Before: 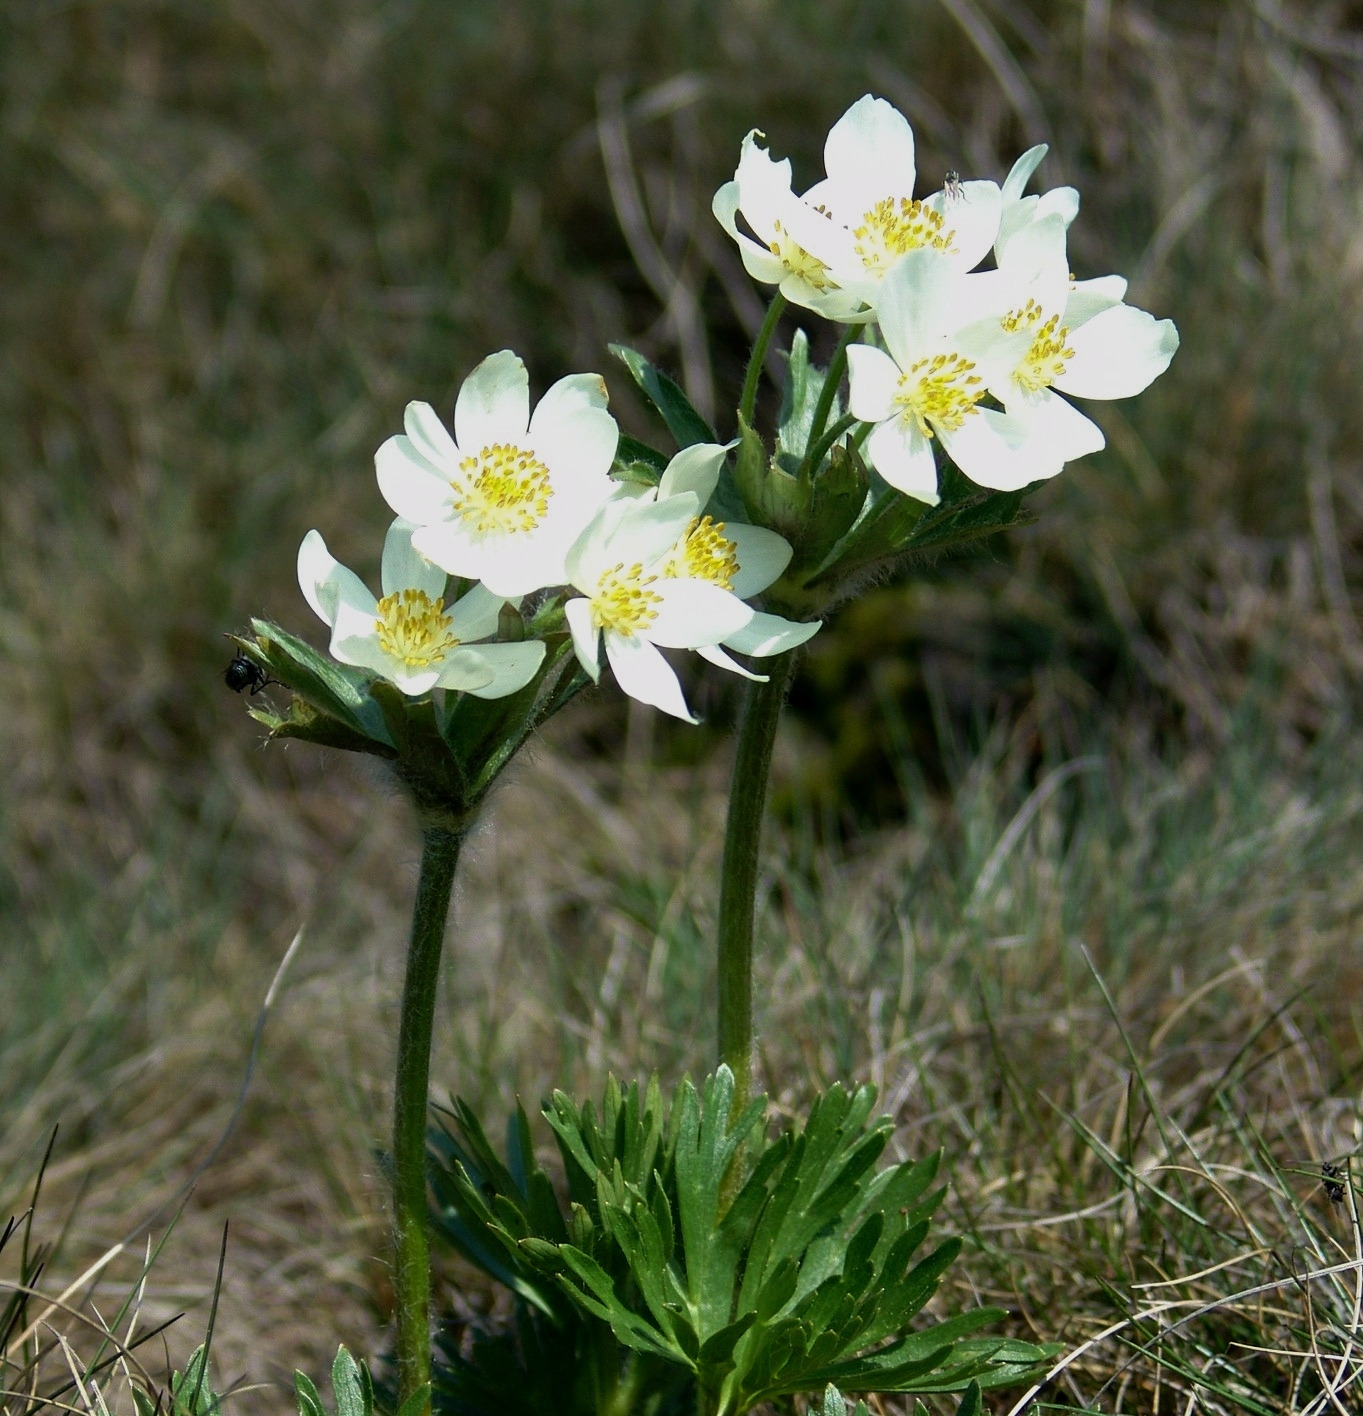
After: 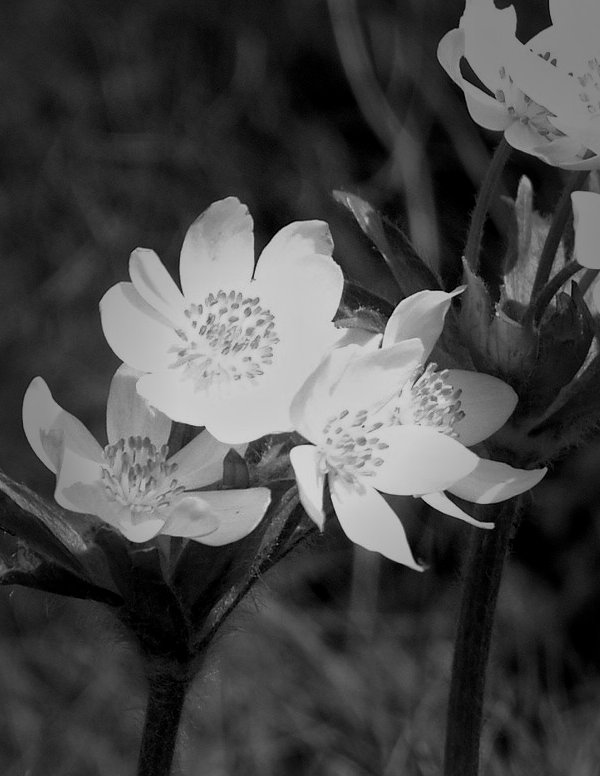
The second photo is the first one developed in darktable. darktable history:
exposure: exposure 0 EV, compensate highlight preservation false
vignetting: fall-off start 31.28%, fall-off radius 34.64%, brightness -0.575
white balance: red 0.766, blue 1.537
local contrast: mode bilateral grid, contrast 20, coarseness 50, detail 141%, midtone range 0.2
monochrome: a 30.25, b 92.03
crop: left 20.248%, top 10.86%, right 35.675%, bottom 34.321%
